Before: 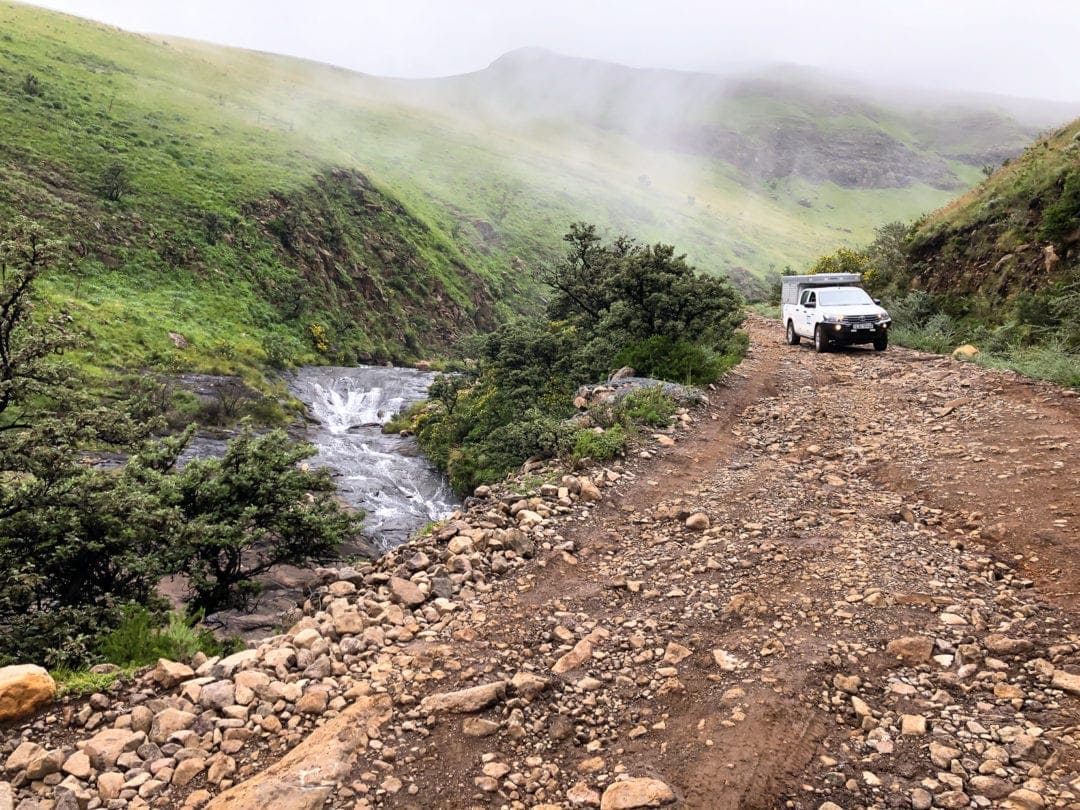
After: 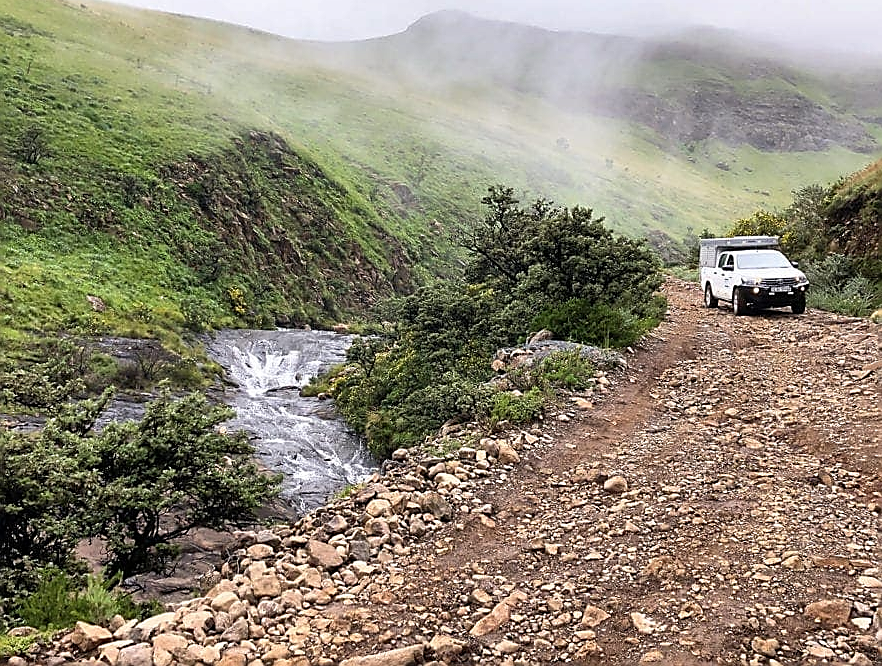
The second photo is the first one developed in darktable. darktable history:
crop and rotate: left 7.664%, top 4.626%, right 10.584%, bottom 13.13%
sharpen: radius 1.398, amount 1.26, threshold 0.728
shadows and highlights: low approximation 0.01, soften with gaussian
